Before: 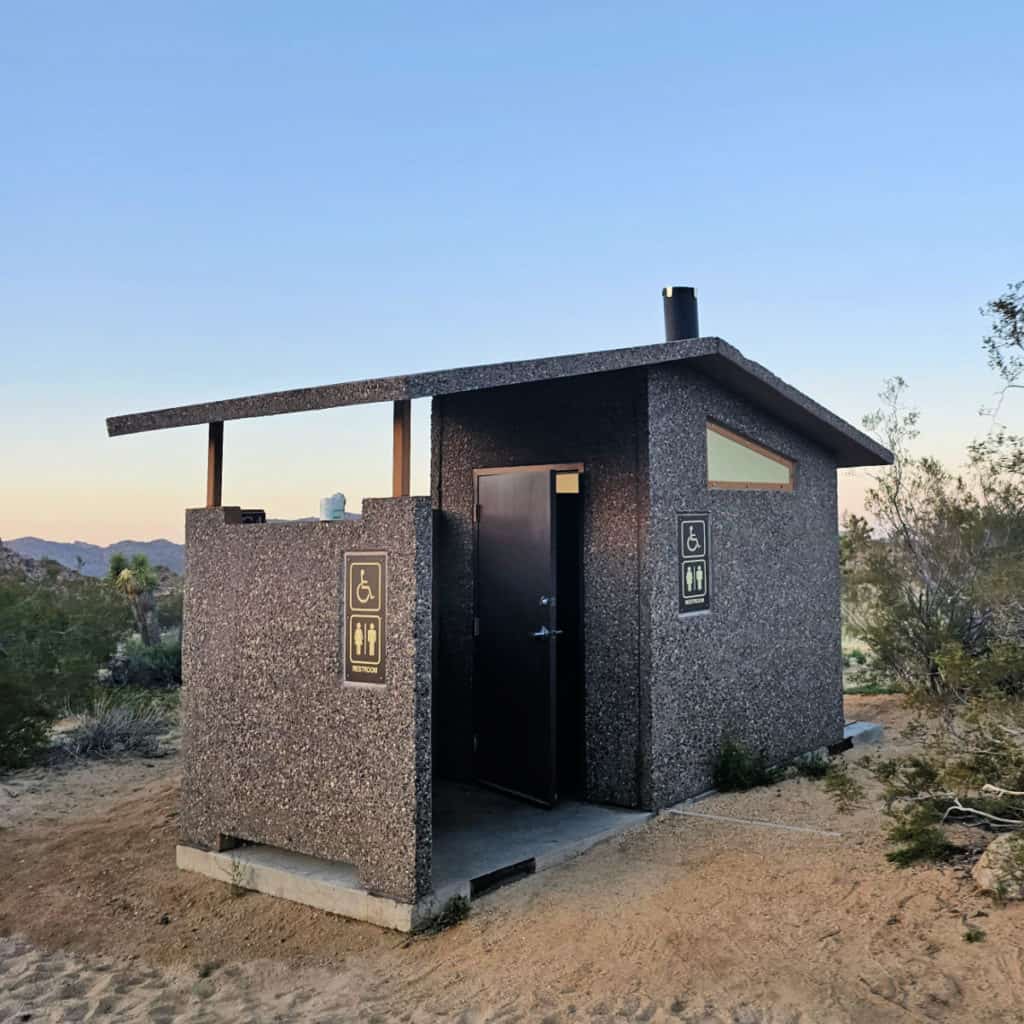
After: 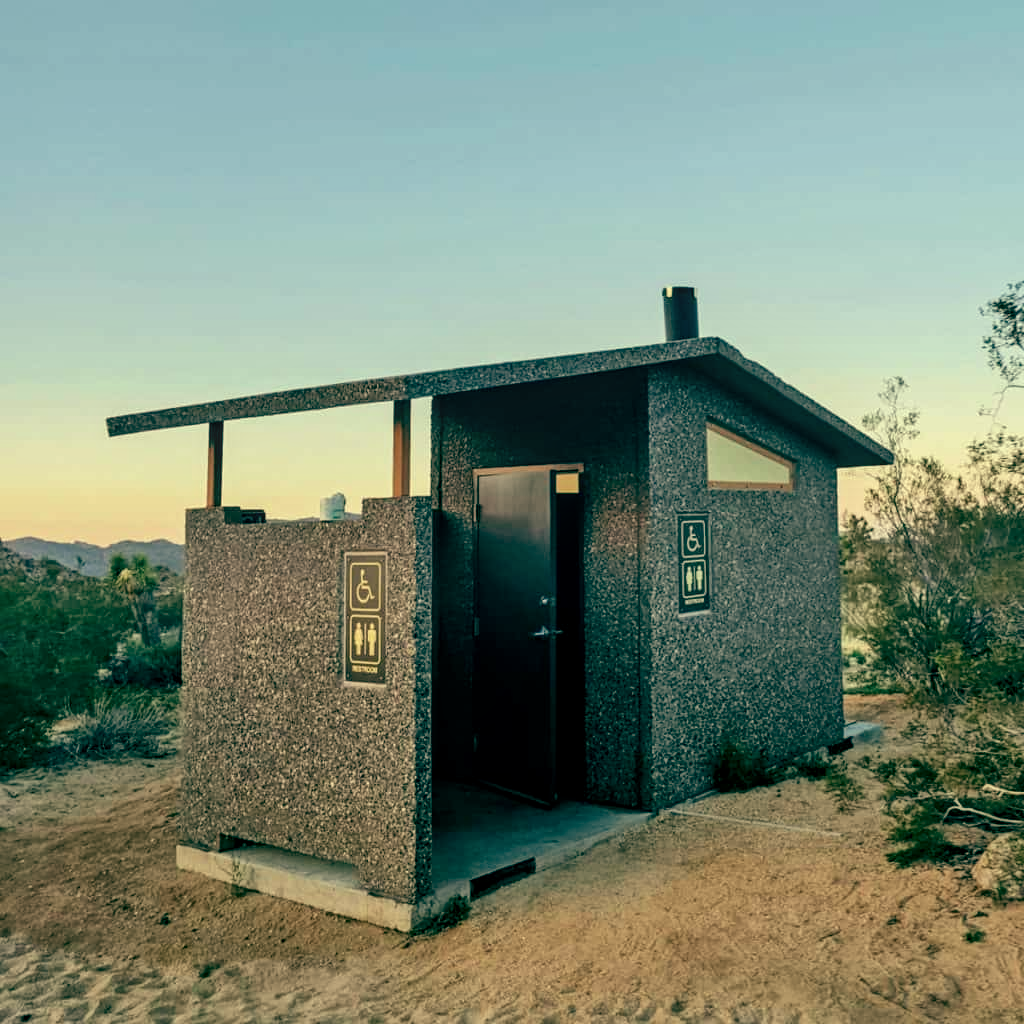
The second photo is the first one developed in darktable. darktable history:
color balance: mode lift, gamma, gain (sRGB), lift [1, 0.69, 1, 1], gamma [1, 1.482, 1, 1], gain [1, 1, 1, 0.802]
local contrast: on, module defaults
